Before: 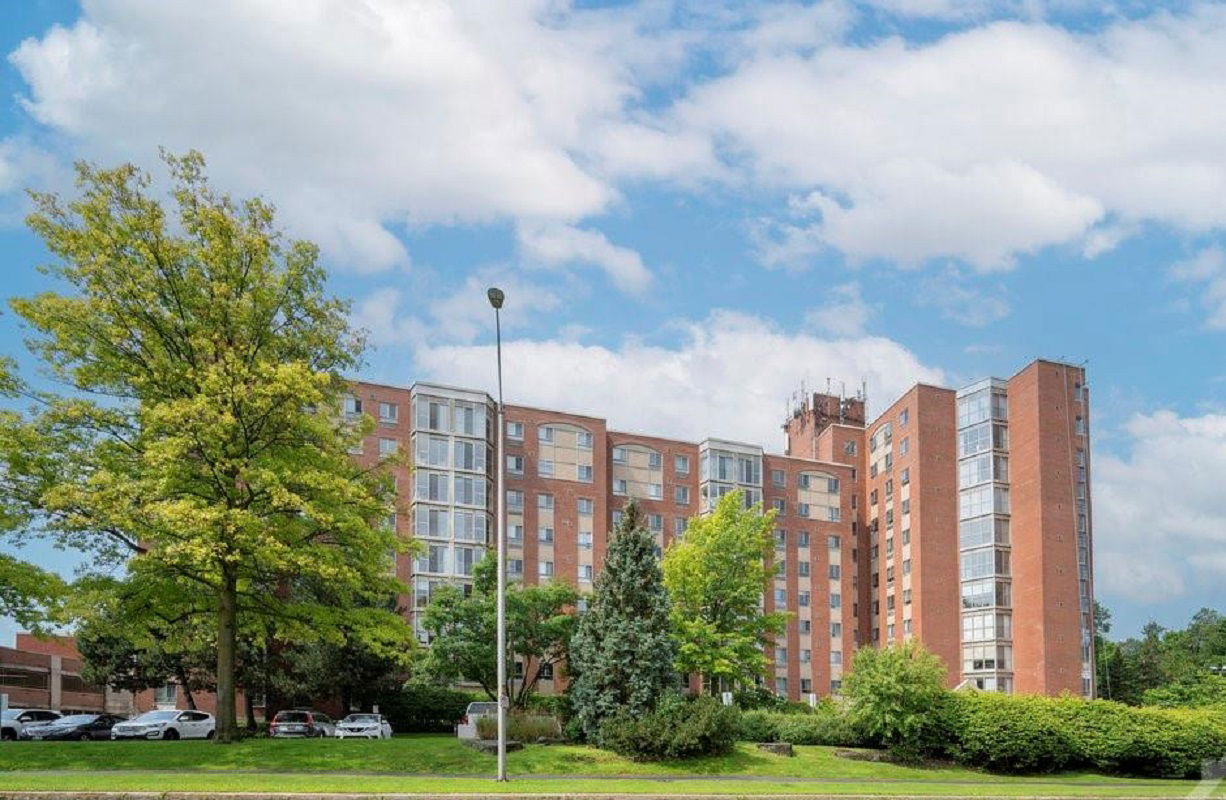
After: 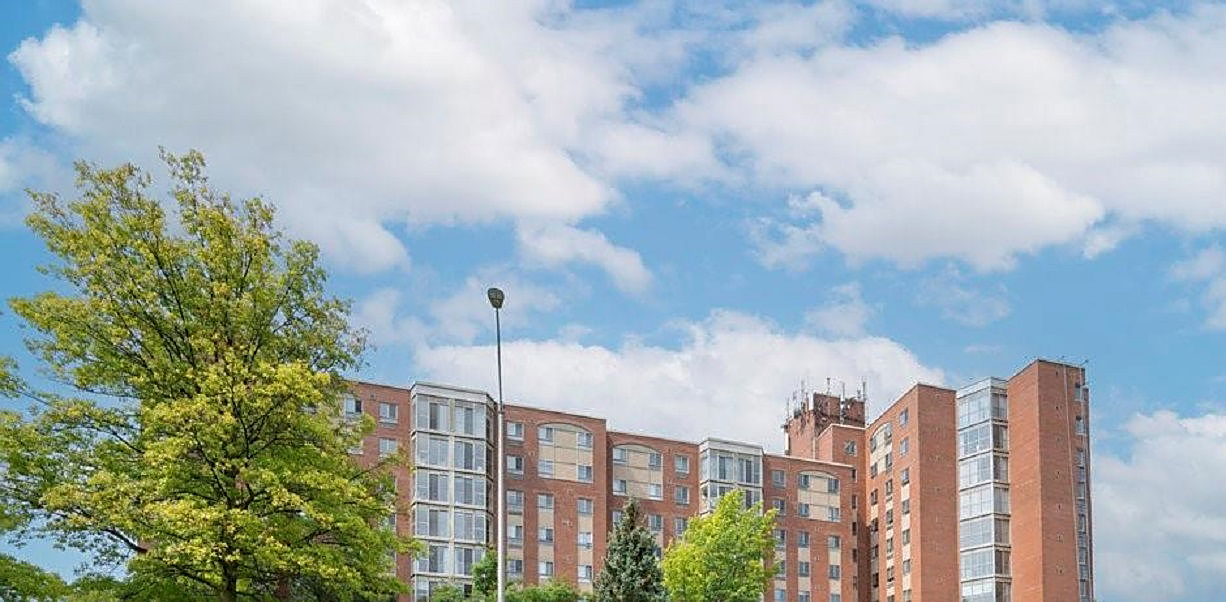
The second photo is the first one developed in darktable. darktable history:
crop: bottom 24.723%
sharpen: on, module defaults
